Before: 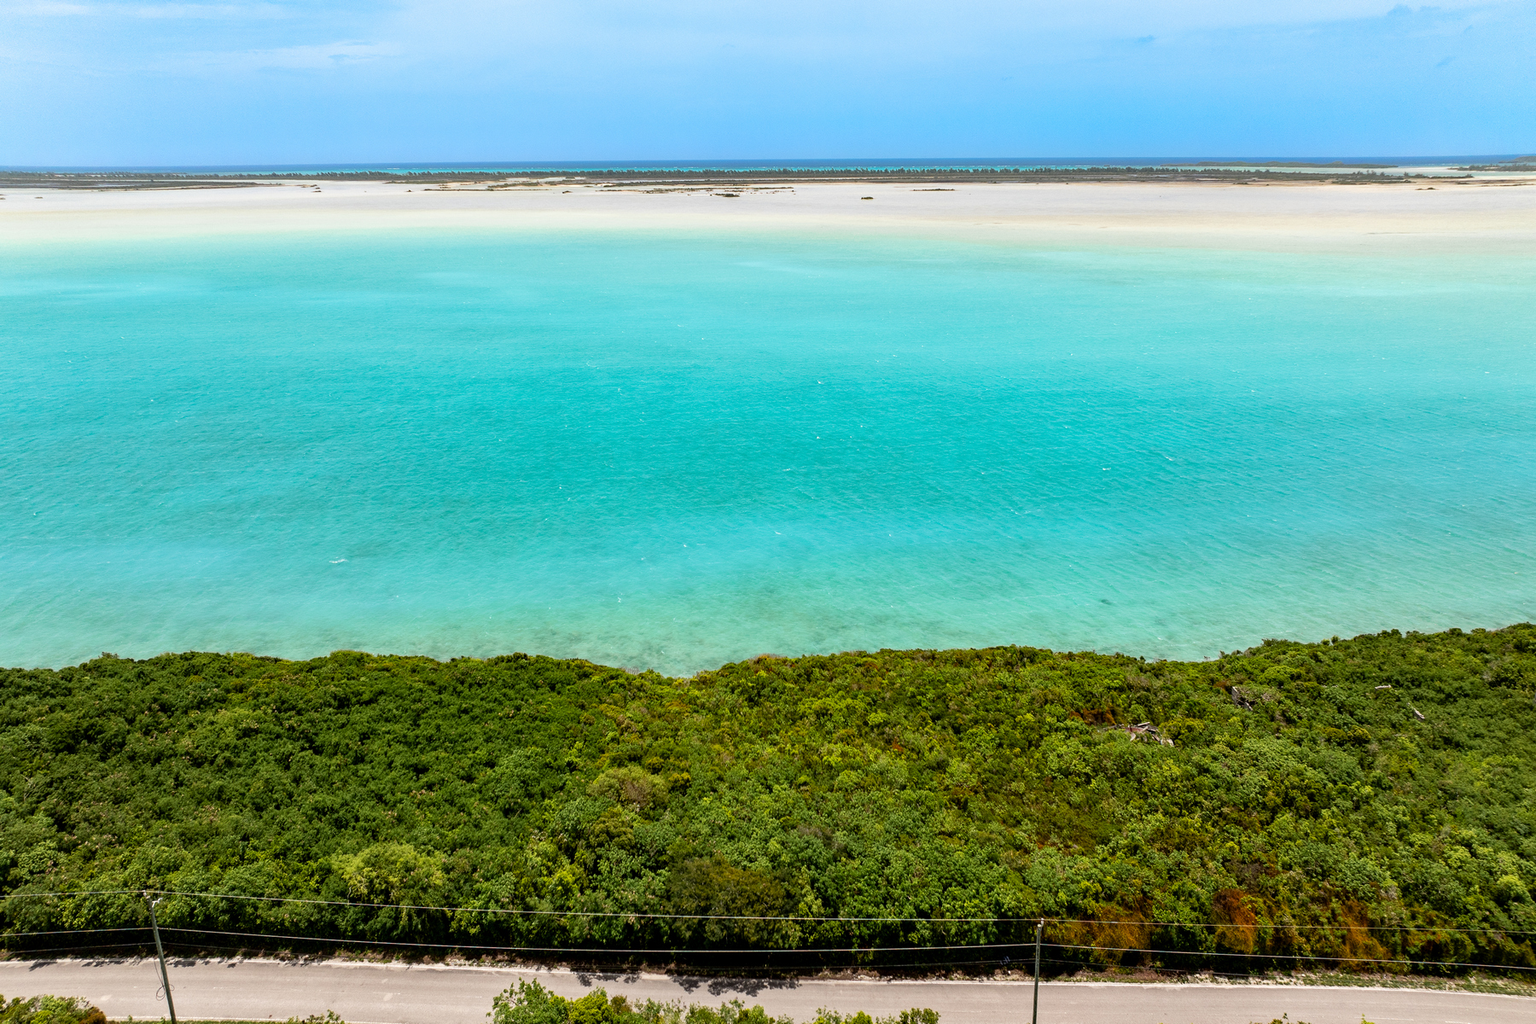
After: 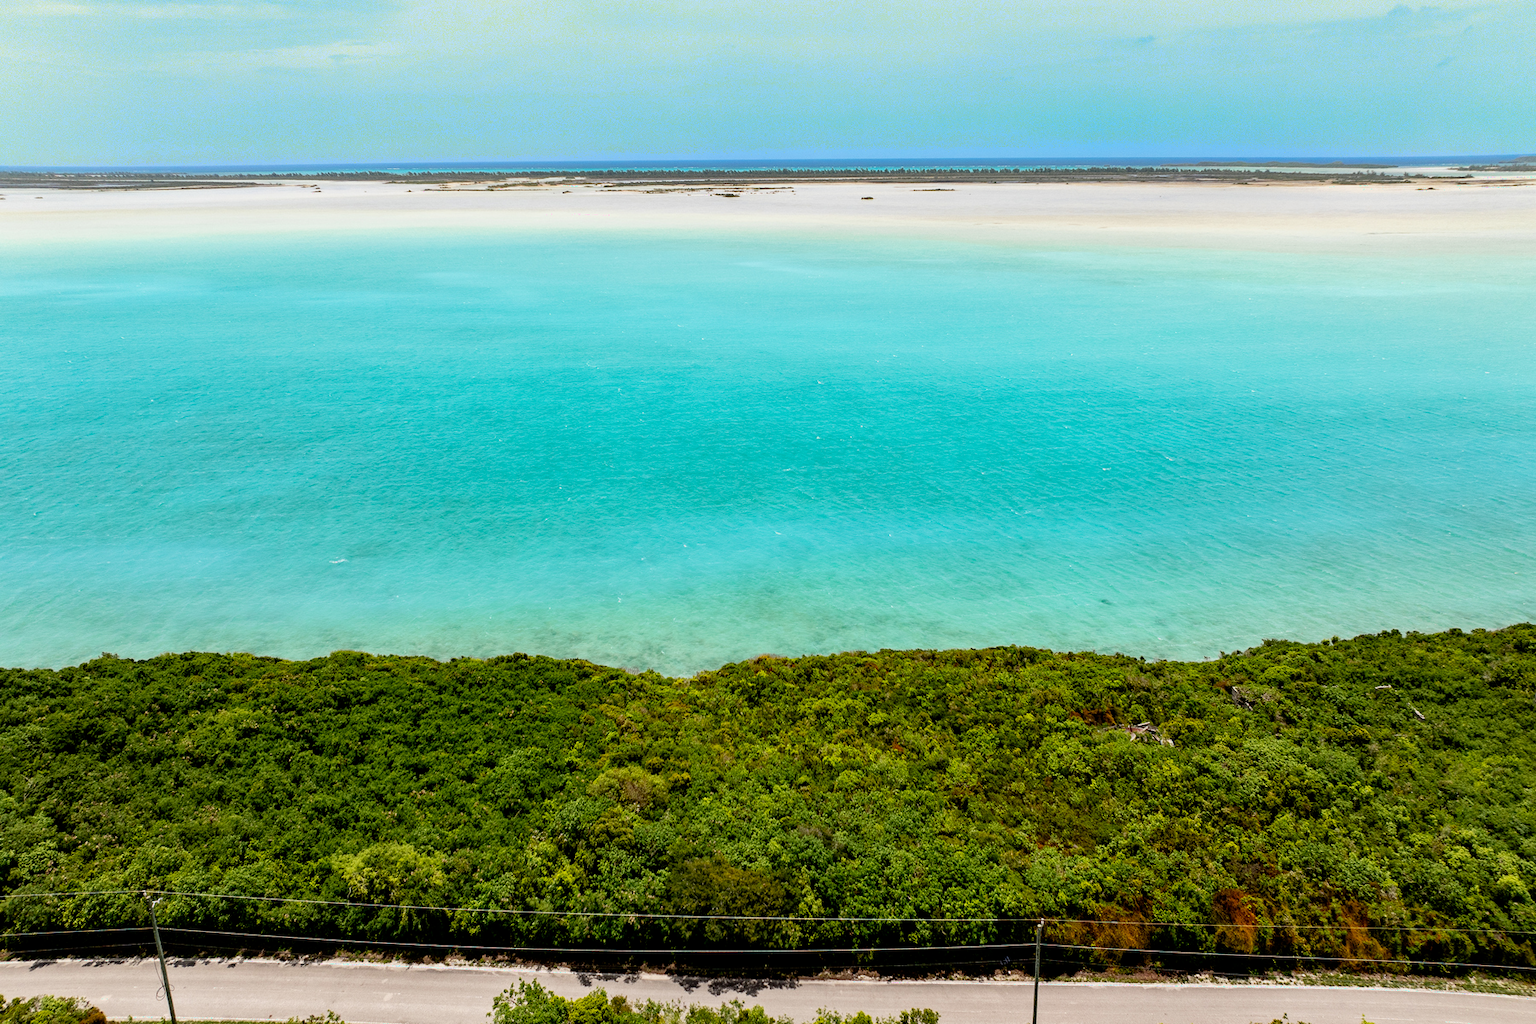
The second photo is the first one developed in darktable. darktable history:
filmic rgb: middle gray luminance 18.27%, black relative exposure -11.58 EV, white relative exposure 2.53 EV, threshold 5.97 EV, target black luminance 0%, hardness 8.42, latitude 98.31%, contrast 1.082, shadows ↔ highlights balance 0.647%, preserve chrominance no, color science v3 (2019), use custom middle-gray values true, enable highlight reconstruction true
